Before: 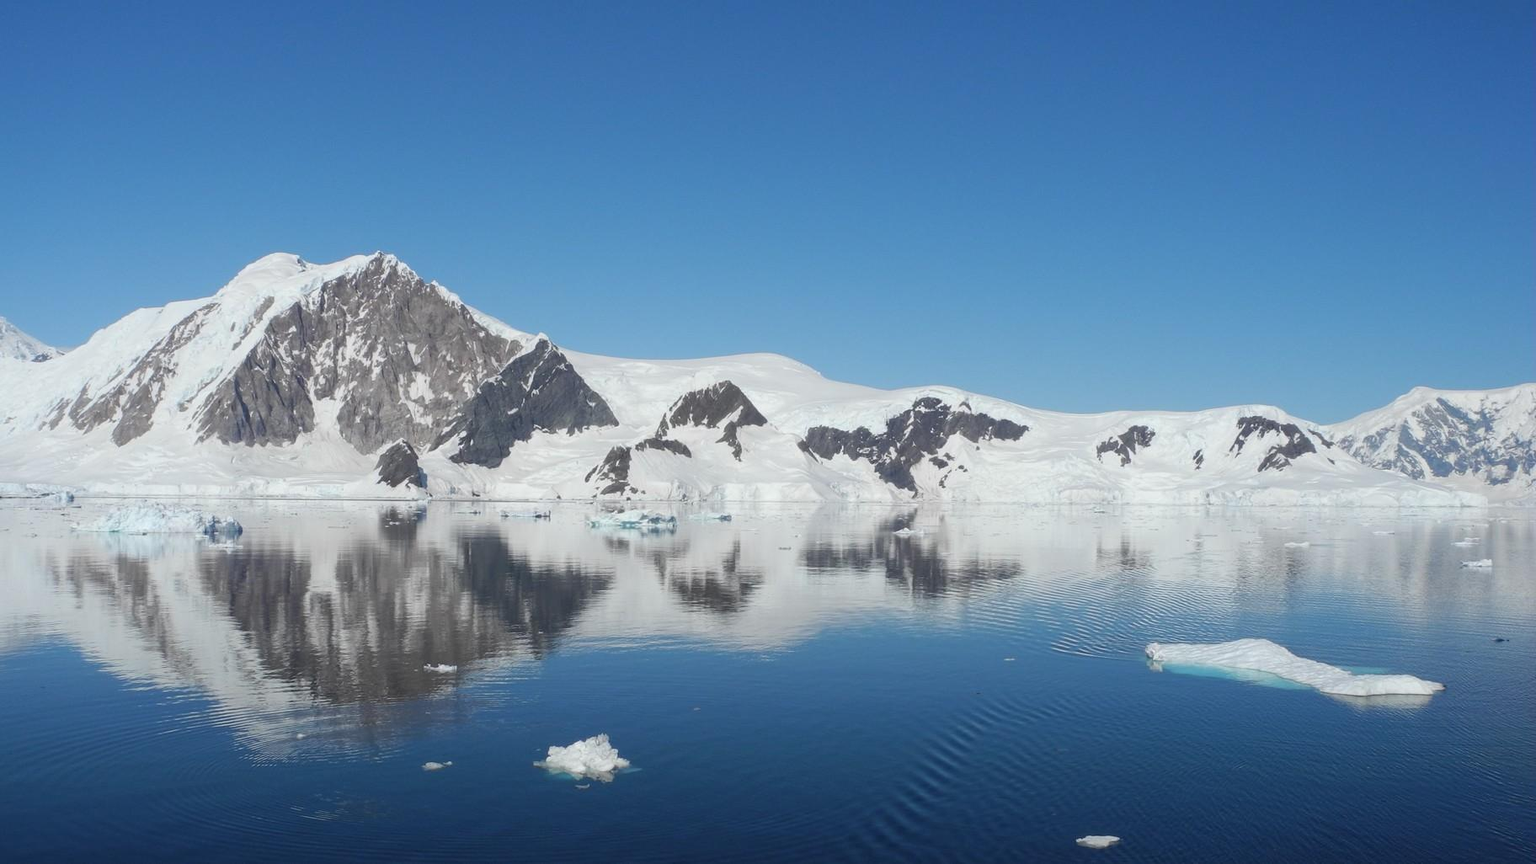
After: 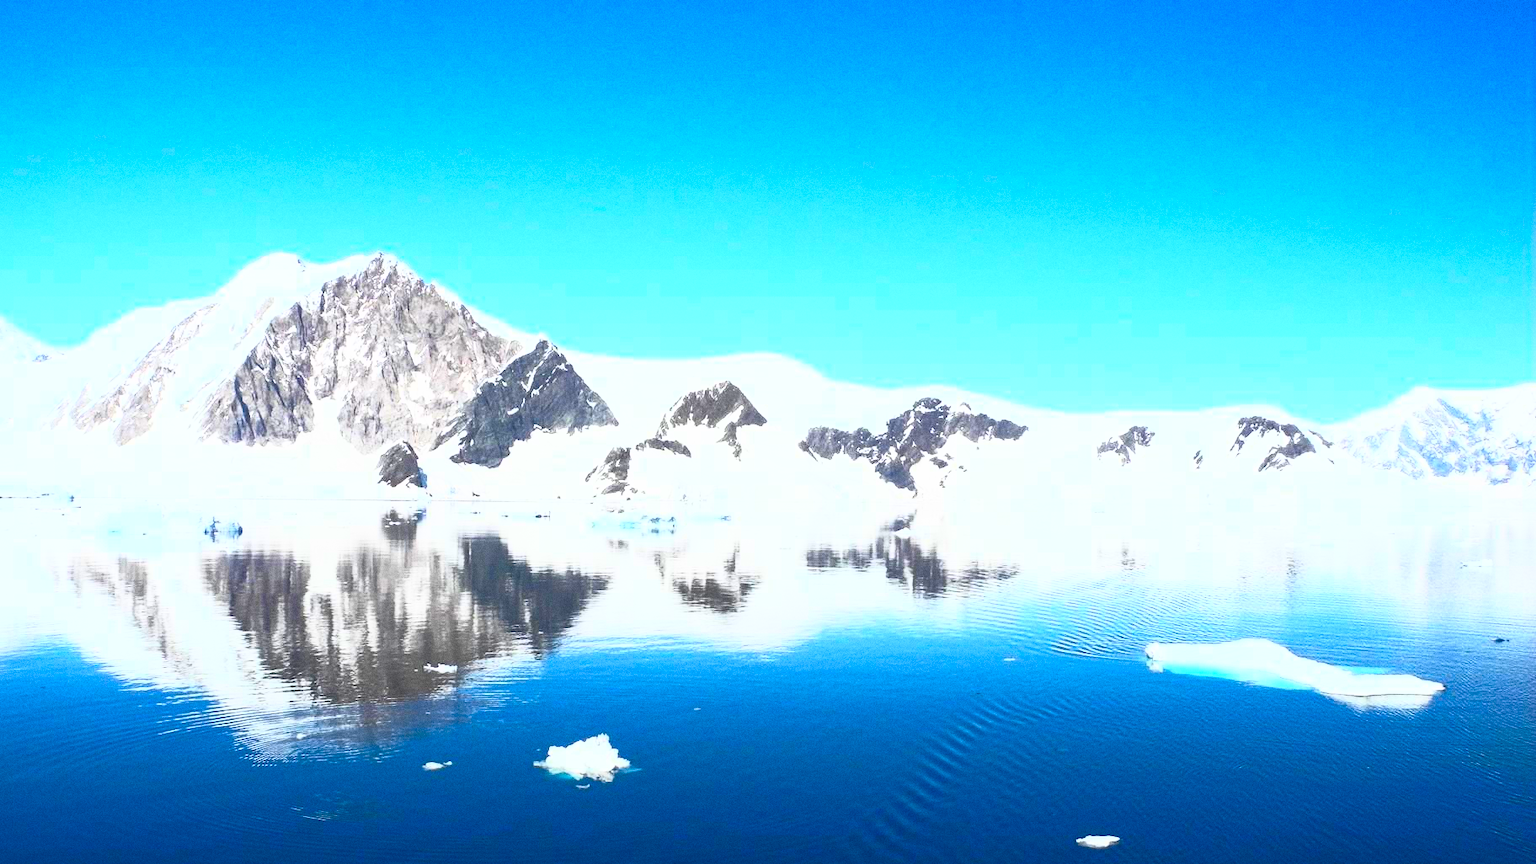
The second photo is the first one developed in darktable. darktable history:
contrast brightness saturation: contrast 1, brightness 1, saturation 1
grain: coarseness 0.09 ISO
